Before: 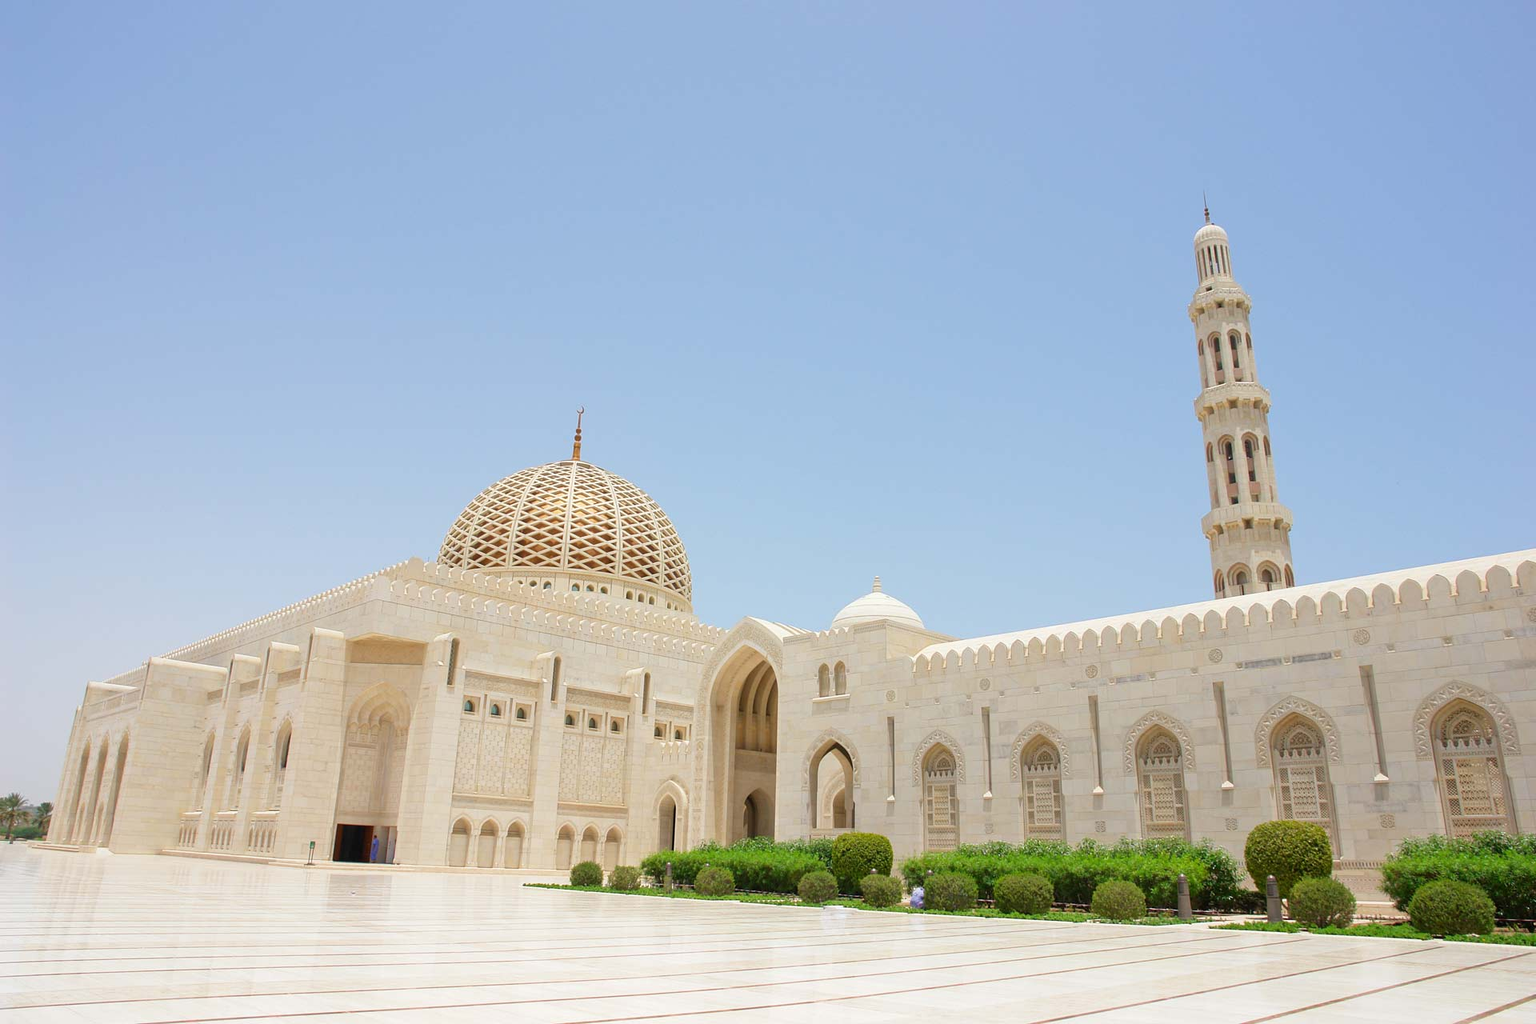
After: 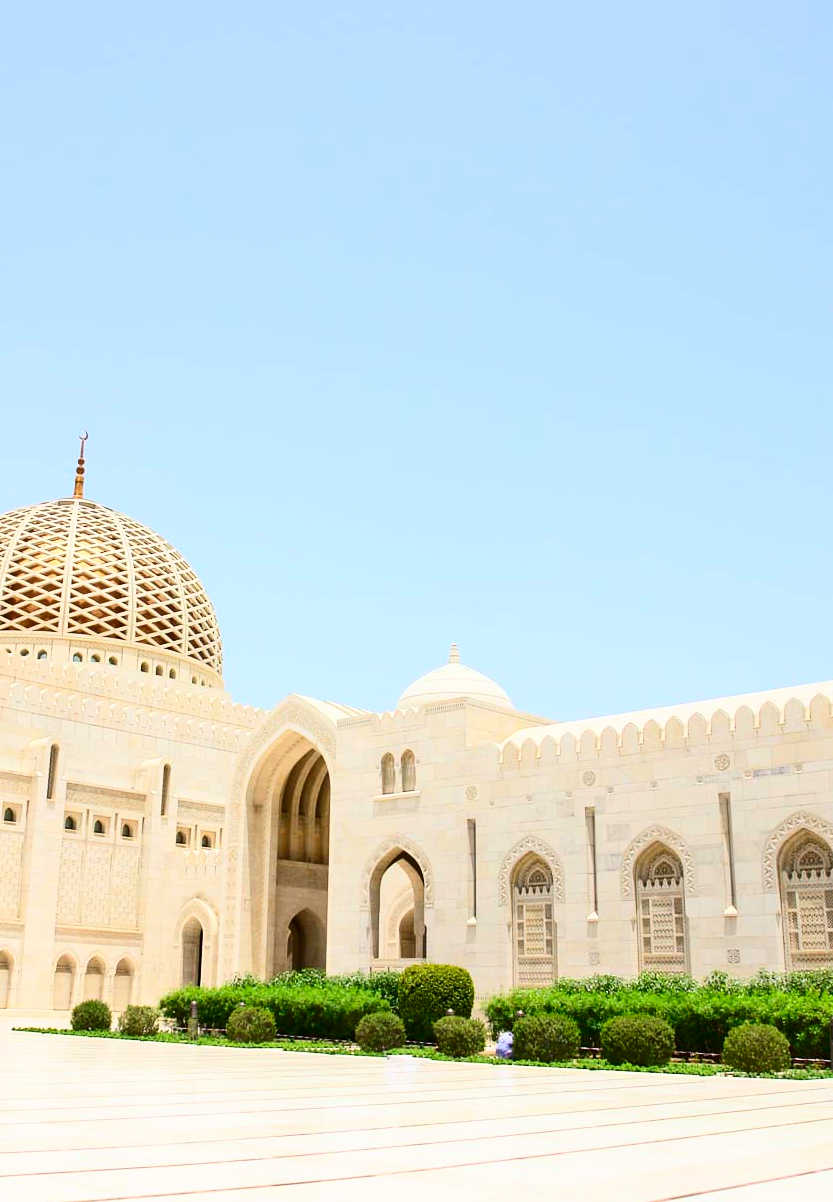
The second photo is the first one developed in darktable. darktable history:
crop: left 33.452%, top 6.025%, right 23.155%
contrast brightness saturation: contrast 0.4, brightness 0.05, saturation 0.25
